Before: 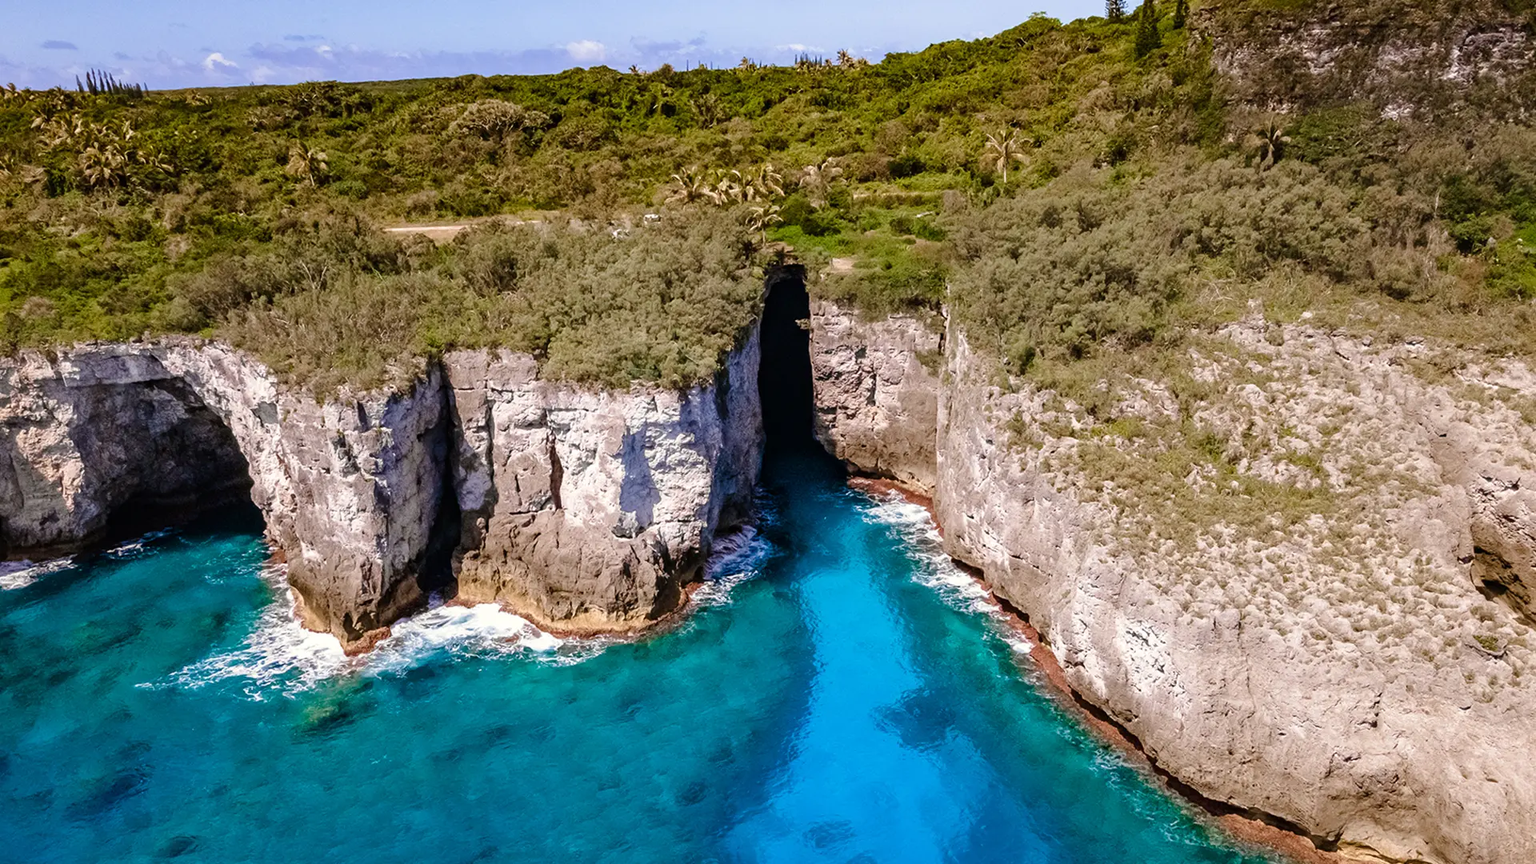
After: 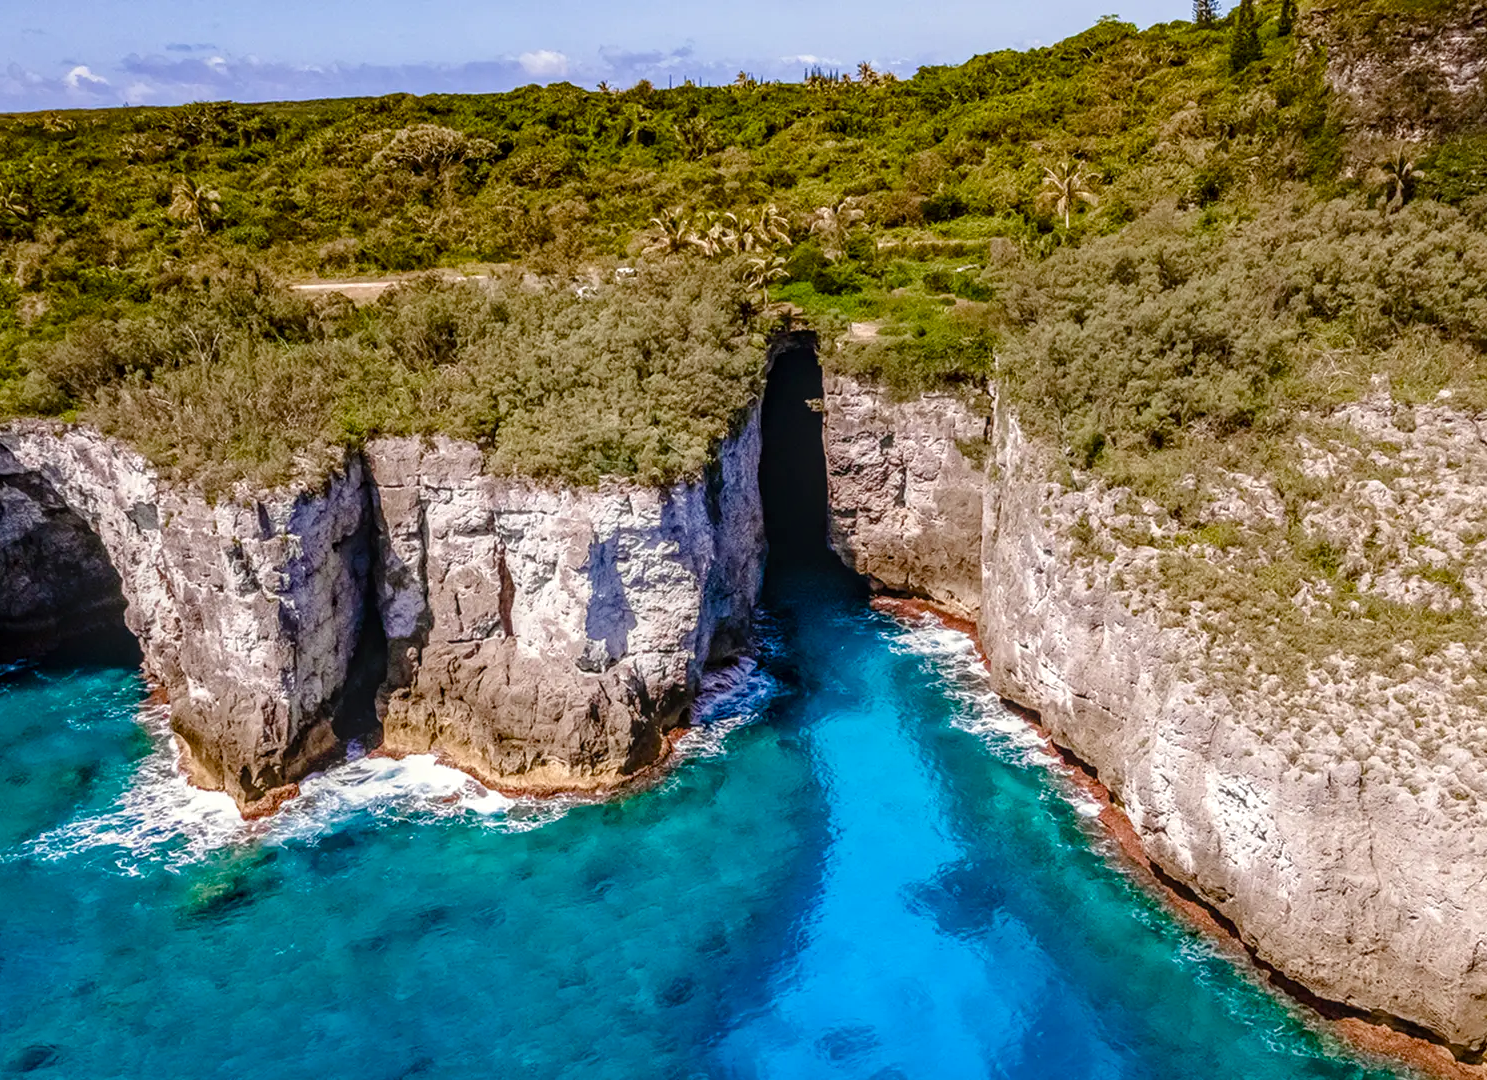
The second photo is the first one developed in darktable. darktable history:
color balance rgb: perceptual saturation grading › global saturation 20%, perceptual saturation grading › highlights -25%, perceptual saturation grading › shadows 25%
crop: left 9.88%, right 12.664%
local contrast: highlights 0%, shadows 0%, detail 133%
